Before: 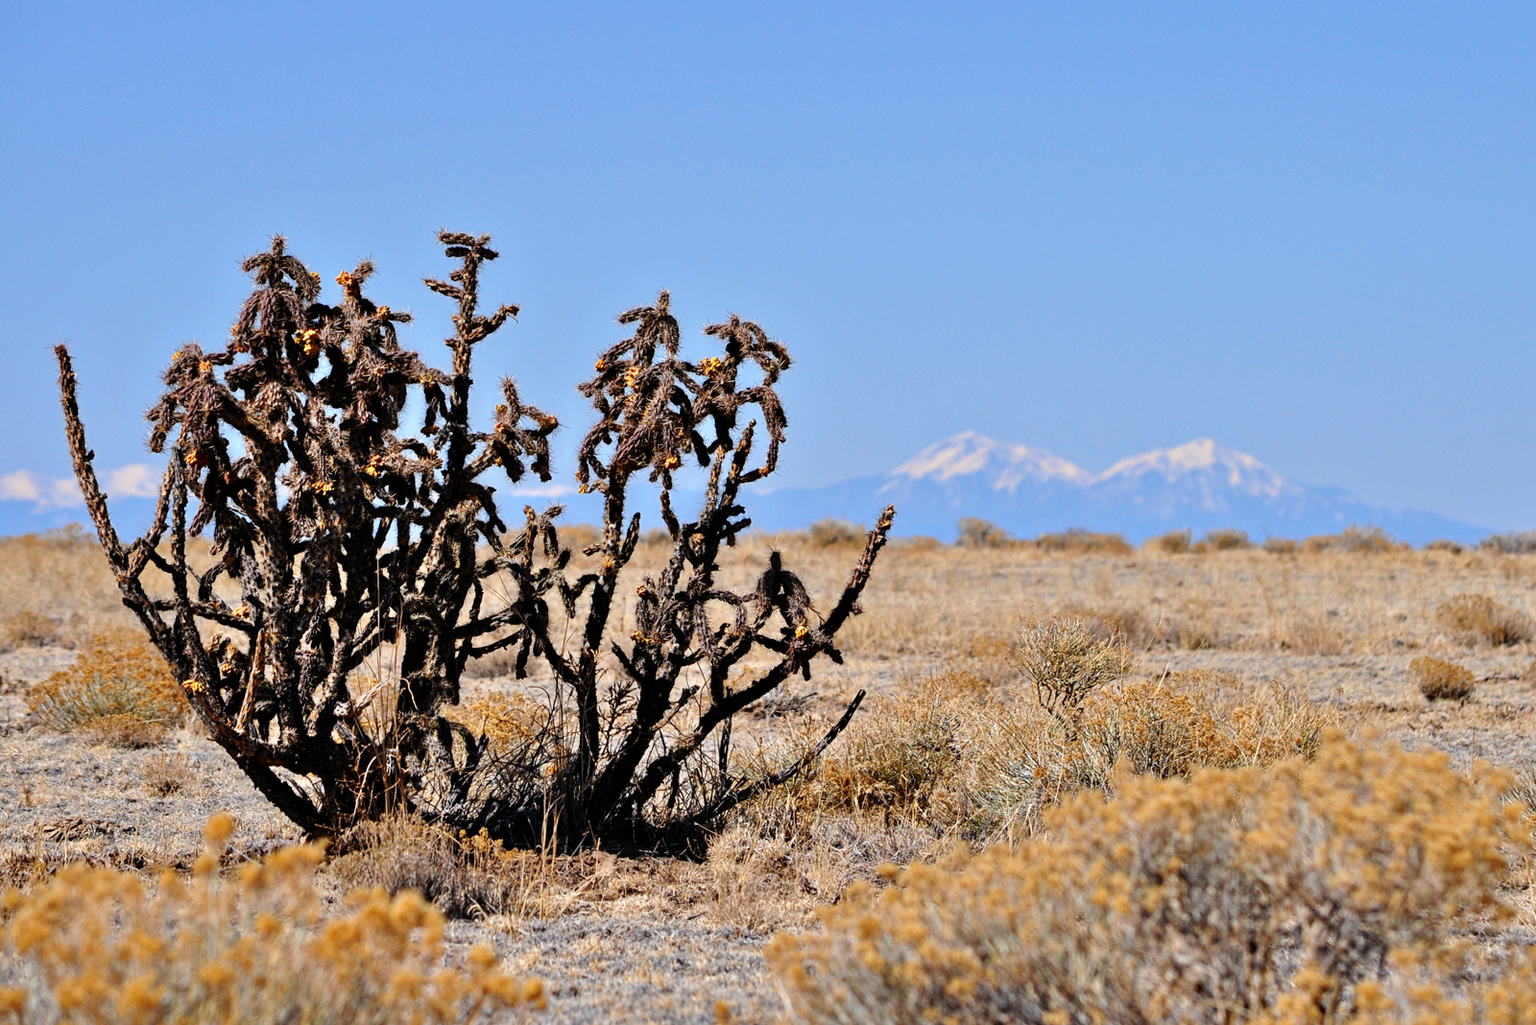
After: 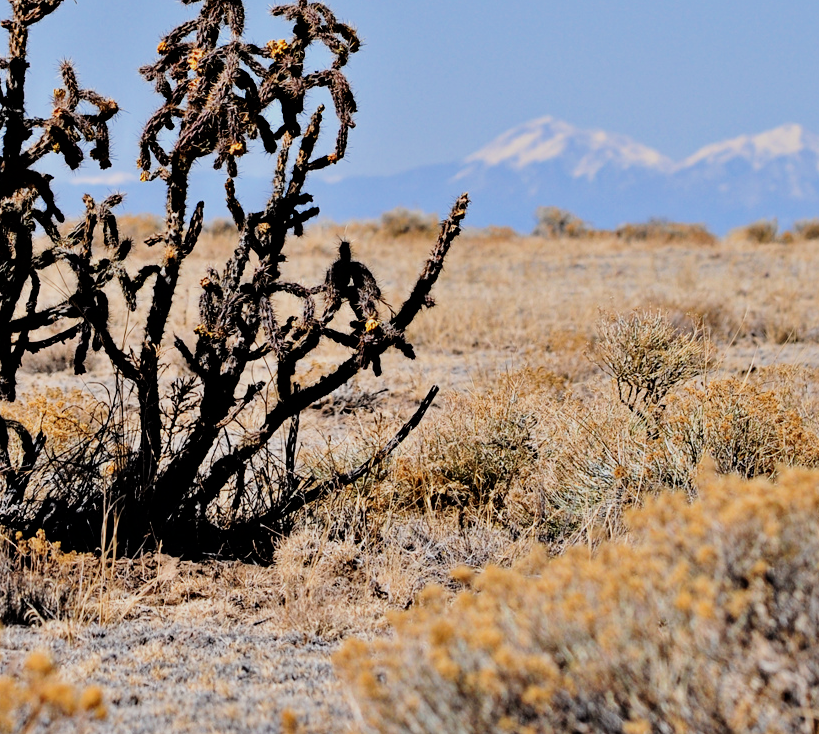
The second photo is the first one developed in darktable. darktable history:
crop and rotate: left 28.953%, top 31.238%, right 19.848%
filmic rgb: black relative exposure -7.5 EV, white relative exposure 5 EV, hardness 3.32, contrast 1.3
